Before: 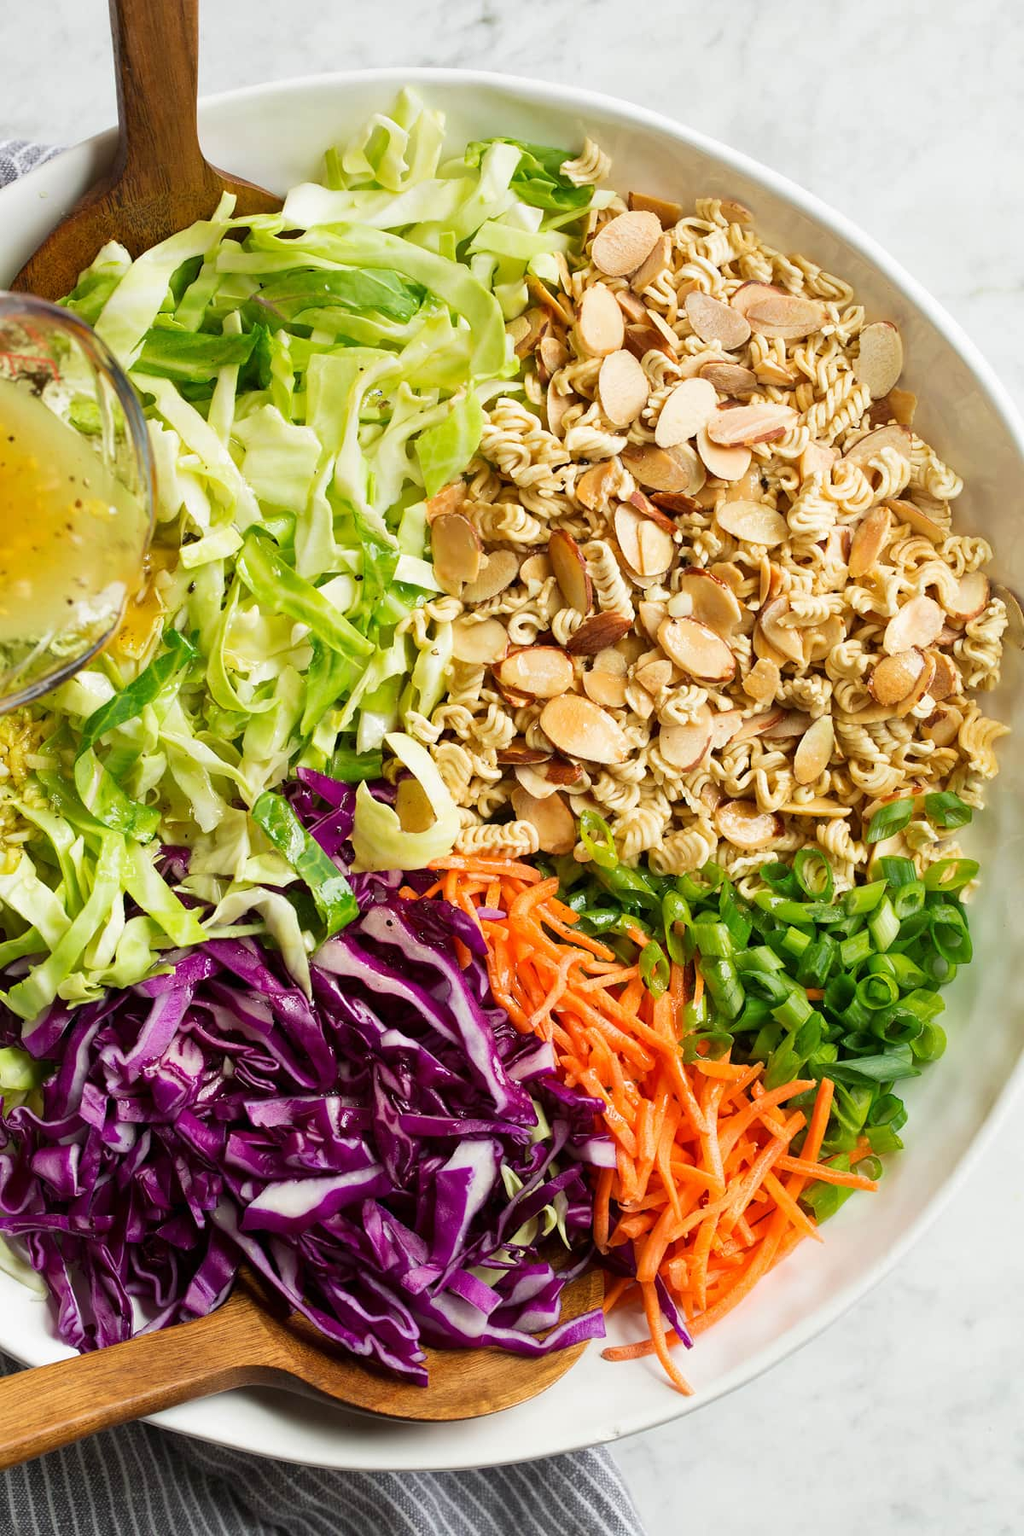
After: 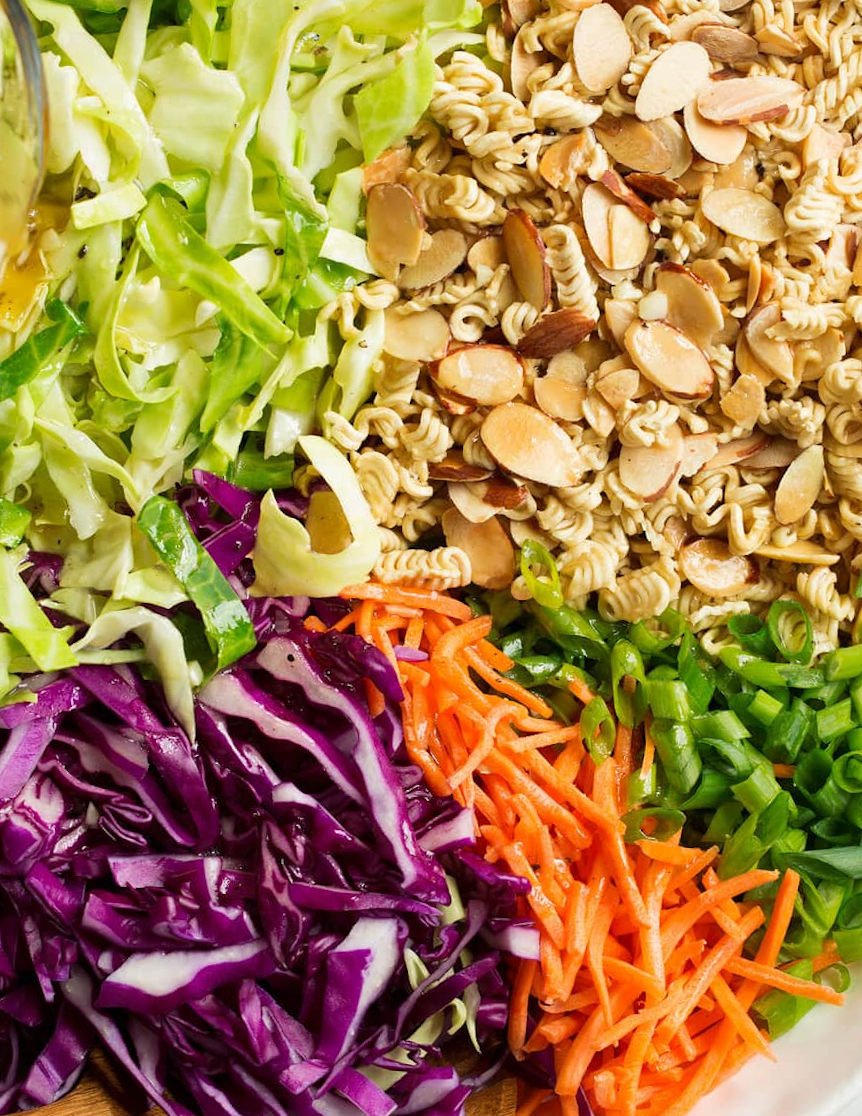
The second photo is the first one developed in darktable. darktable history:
crop and rotate: angle -3.39°, left 9.76%, top 20.734%, right 12.11%, bottom 11.821%
